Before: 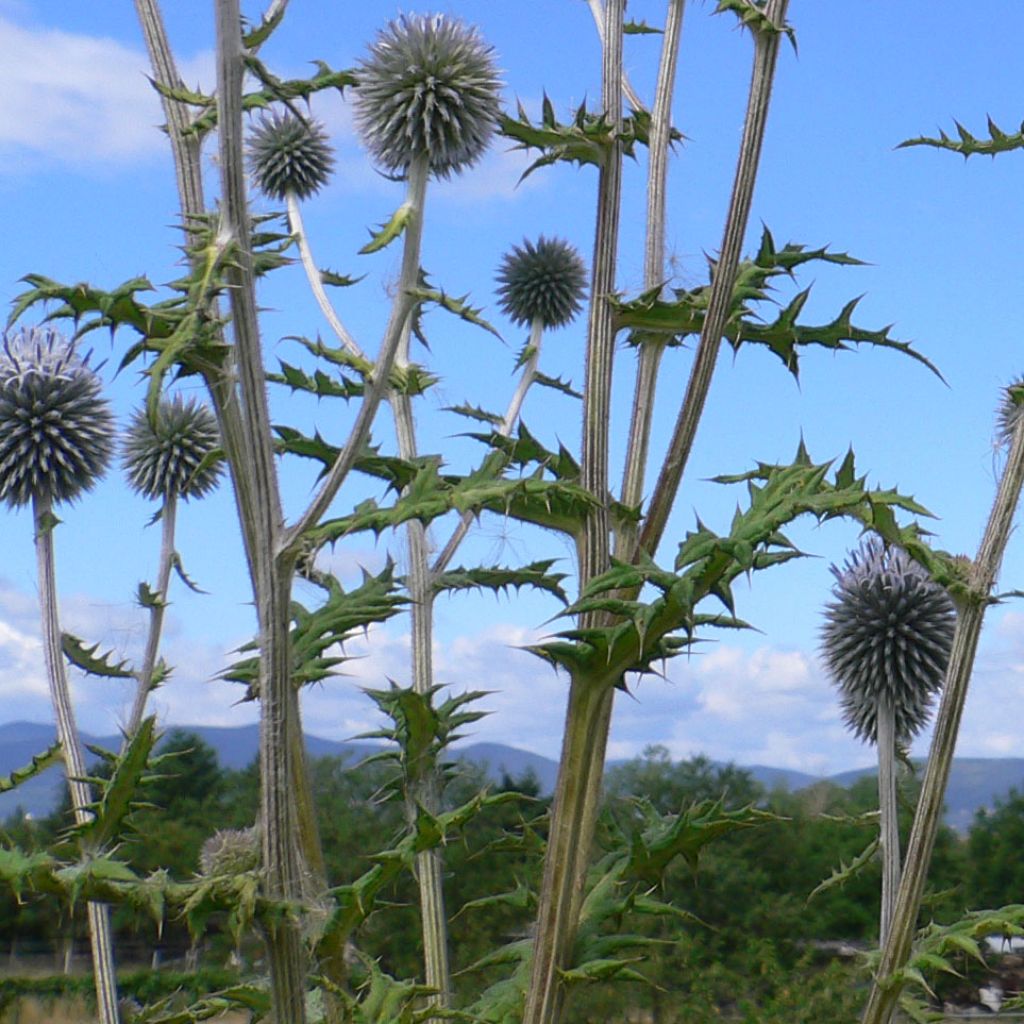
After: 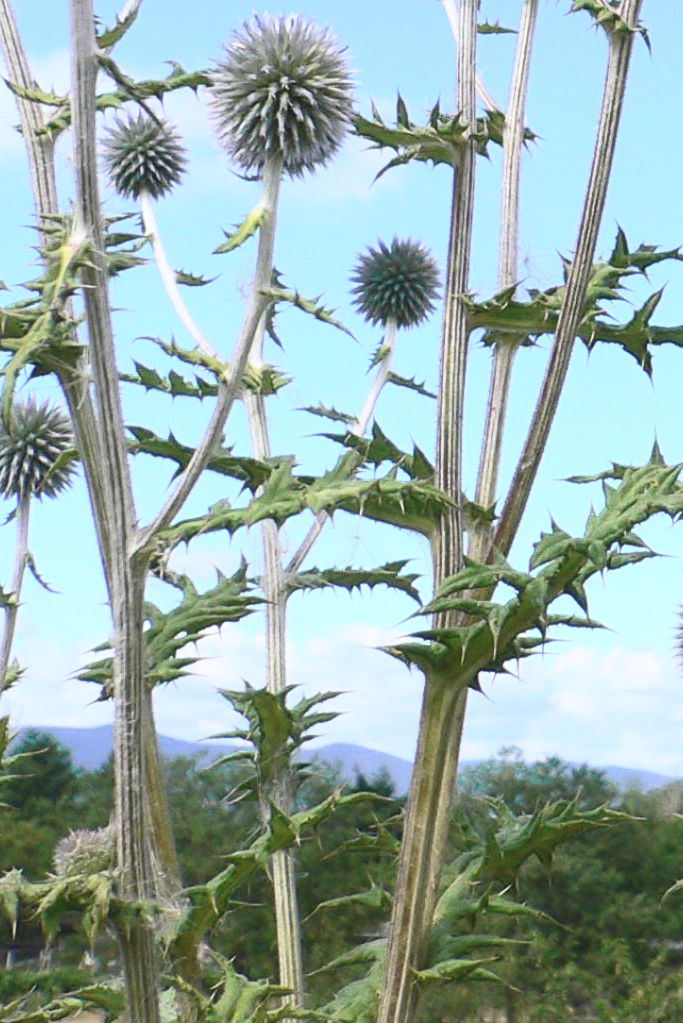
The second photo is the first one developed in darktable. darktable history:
crop and rotate: left 14.34%, right 18.956%
color zones: curves: ch0 [(0.25, 0.5) (0.423, 0.5) (0.443, 0.5) (0.521, 0.756) (0.568, 0.5) (0.576, 0.5) (0.75, 0.5)]; ch1 [(0.25, 0.5) (0.423, 0.5) (0.443, 0.5) (0.539, 0.873) (0.624, 0.565) (0.631, 0.5) (0.75, 0.5)], mix 28.1%
contrast brightness saturation: contrast 0.392, brightness 0.51
